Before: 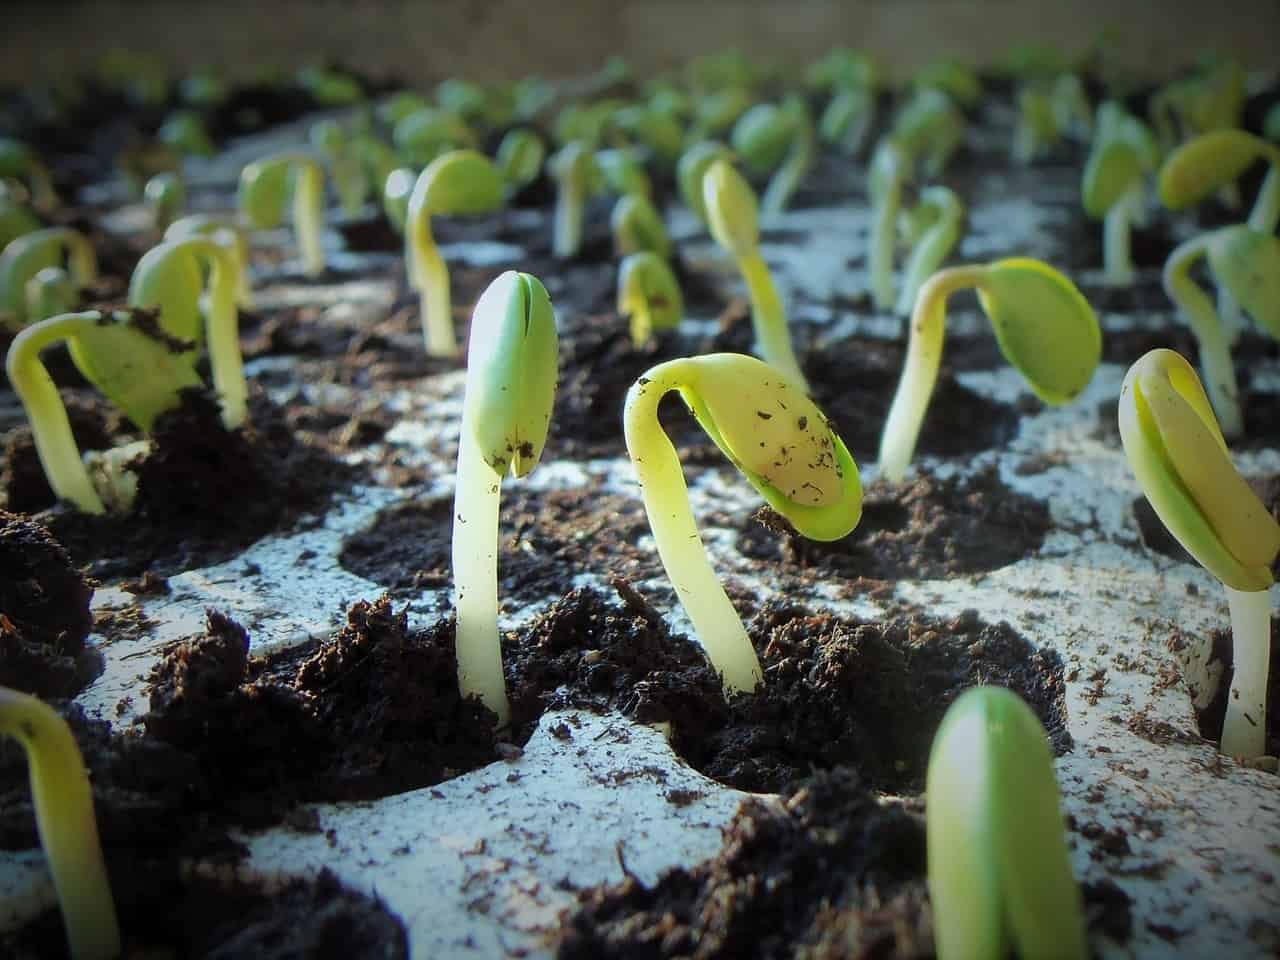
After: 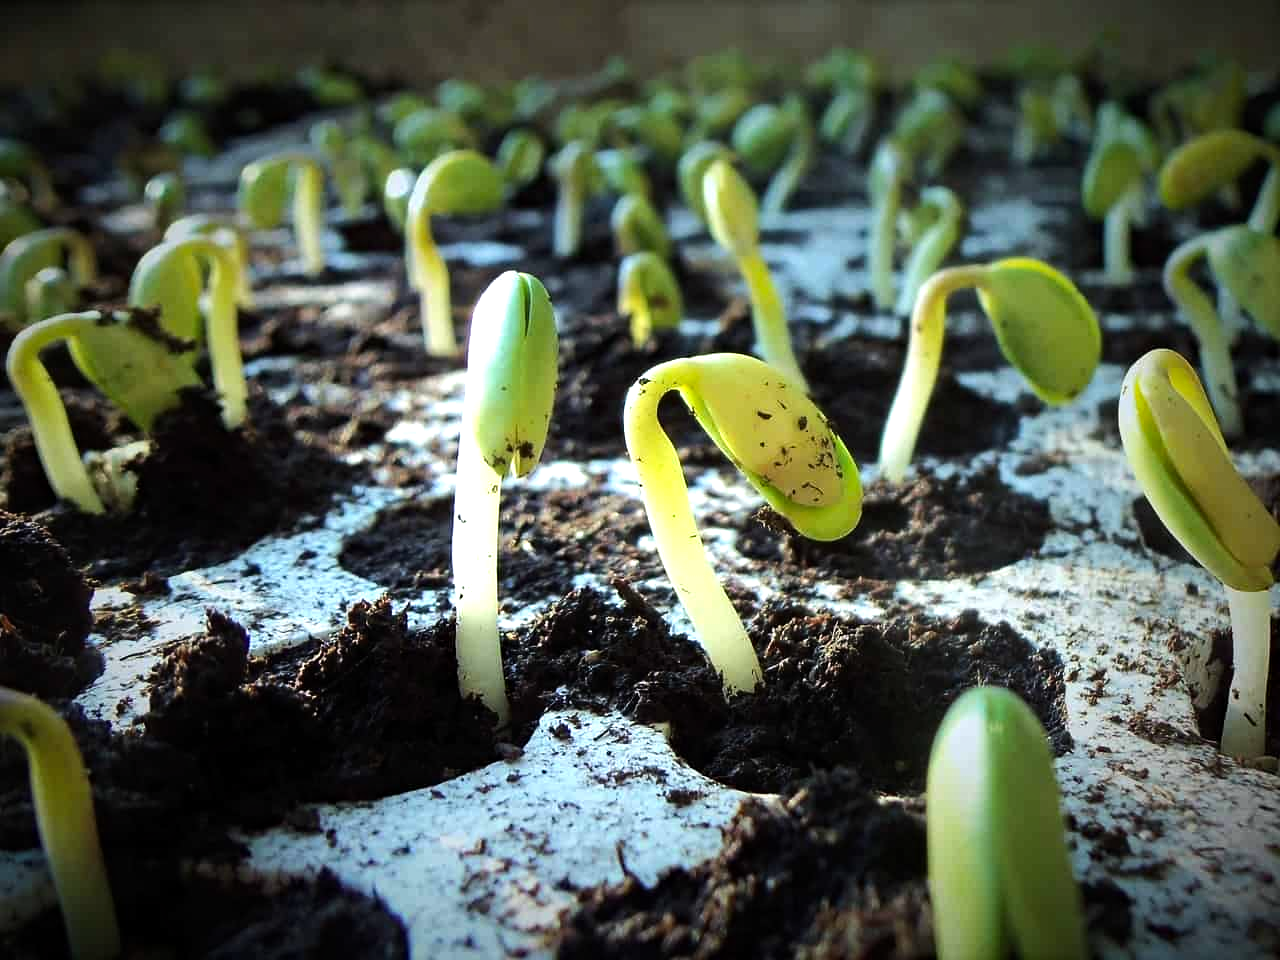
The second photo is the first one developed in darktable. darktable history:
haze removal: compatibility mode true, adaptive false
tone equalizer: -8 EV -0.75 EV, -7 EV -0.7 EV, -6 EV -0.6 EV, -5 EV -0.4 EV, -3 EV 0.4 EV, -2 EV 0.6 EV, -1 EV 0.7 EV, +0 EV 0.75 EV, edges refinement/feathering 500, mask exposure compensation -1.57 EV, preserve details no
